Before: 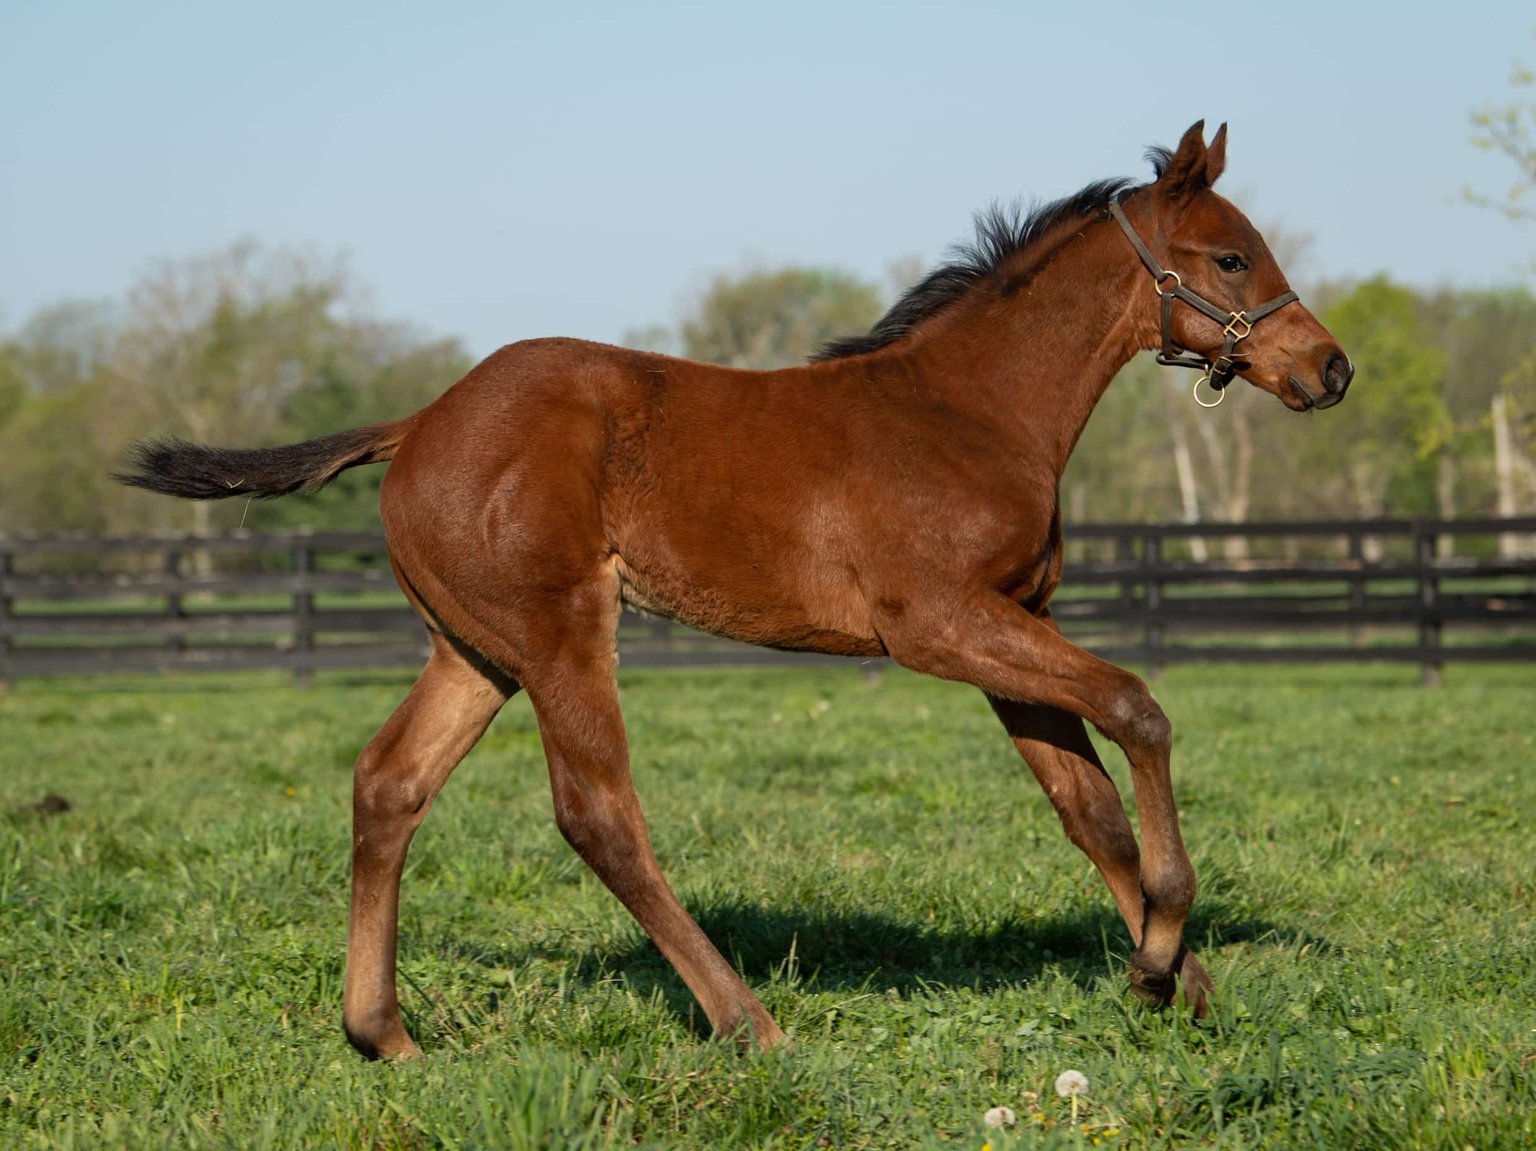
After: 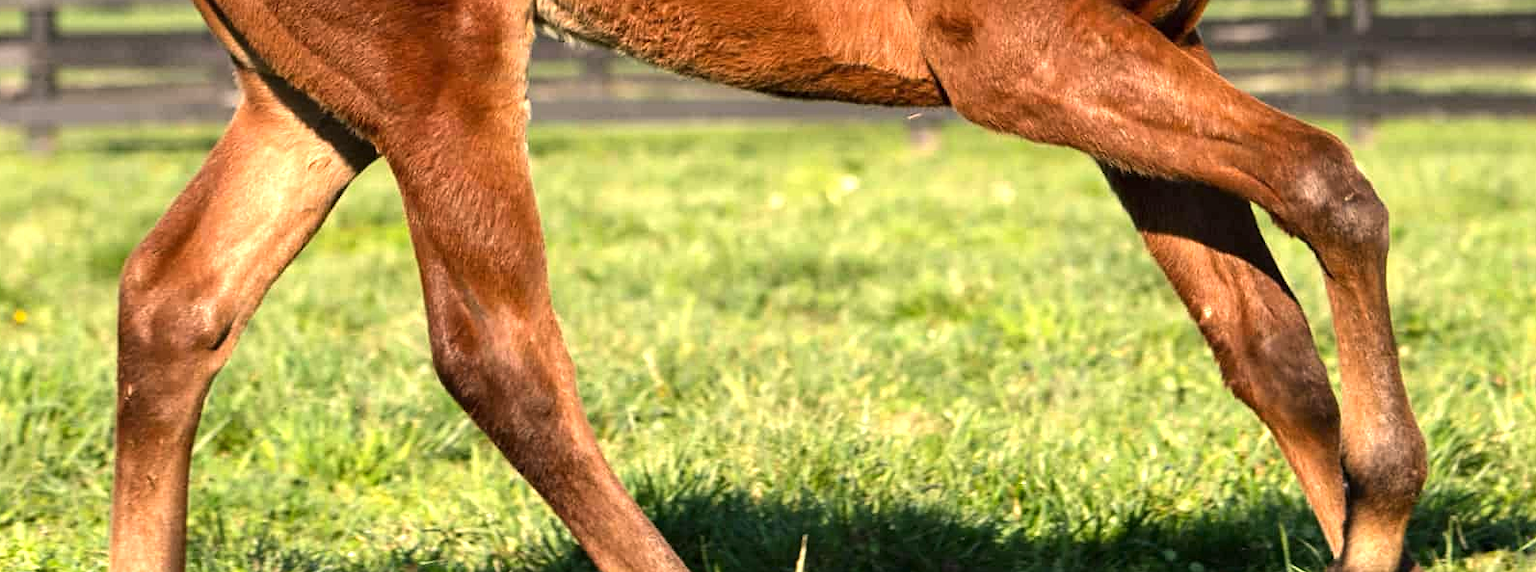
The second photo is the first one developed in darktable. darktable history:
sharpen: amount 0.2
exposure: black level correction 0, exposure 1.2 EV, compensate highlight preservation false
color correction: highlights a* 7.34, highlights b* 4.37
crop: left 18.091%, top 51.13%, right 17.525%, bottom 16.85%
tone equalizer: -8 EV -0.417 EV, -7 EV -0.389 EV, -6 EV -0.333 EV, -5 EV -0.222 EV, -3 EV 0.222 EV, -2 EV 0.333 EV, -1 EV 0.389 EV, +0 EV 0.417 EV, edges refinement/feathering 500, mask exposure compensation -1.57 EV, preserve details no
